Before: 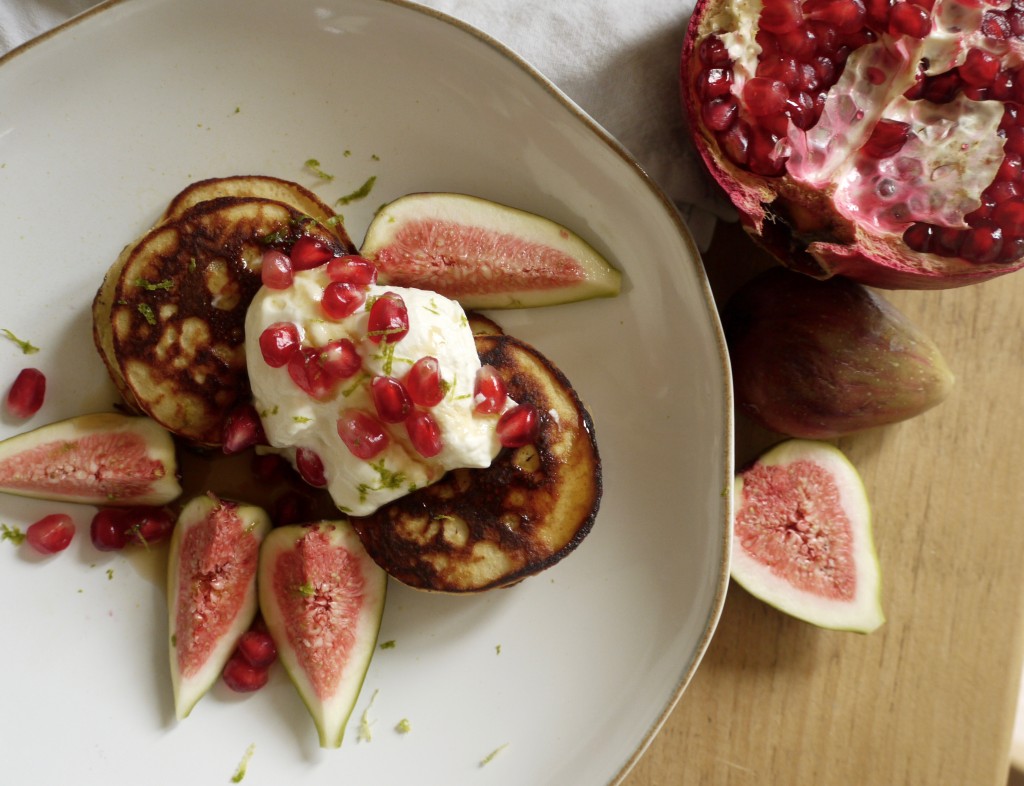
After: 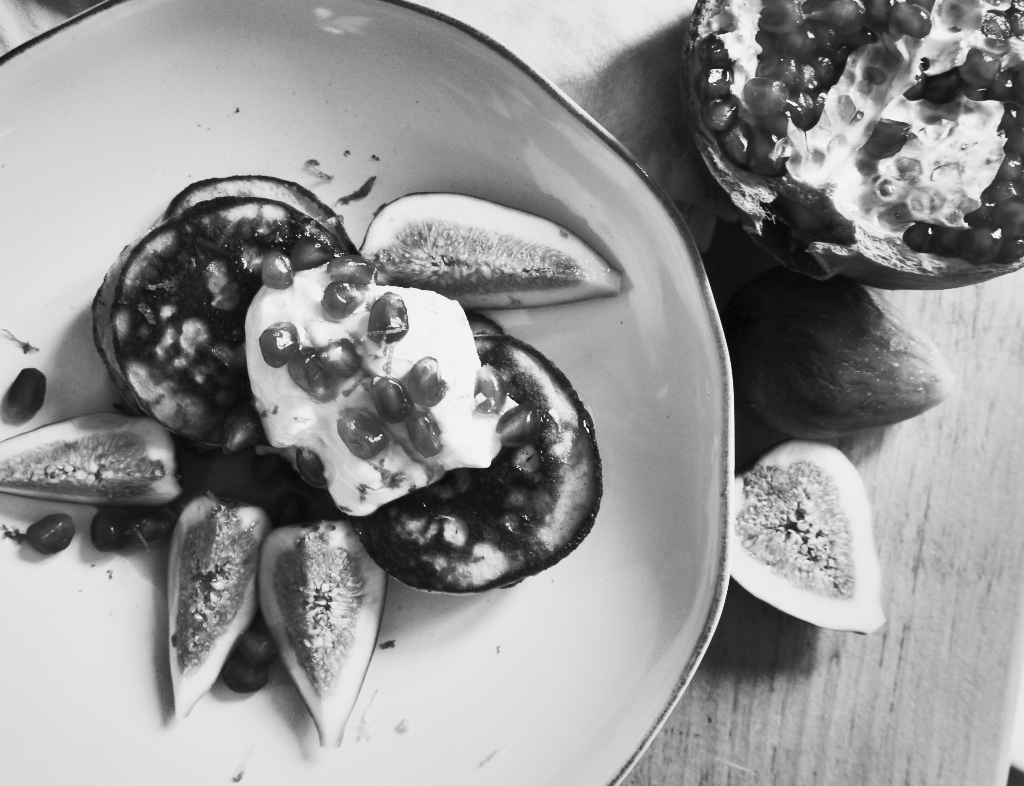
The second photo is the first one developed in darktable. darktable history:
contrast brightness saturation: contrast 0.53, brightness 0.47, saturation -1
shadows and highlights: white point adjustment -3.64, highlights -63.34, highlights color adjustment 42%, soften with gaussian
